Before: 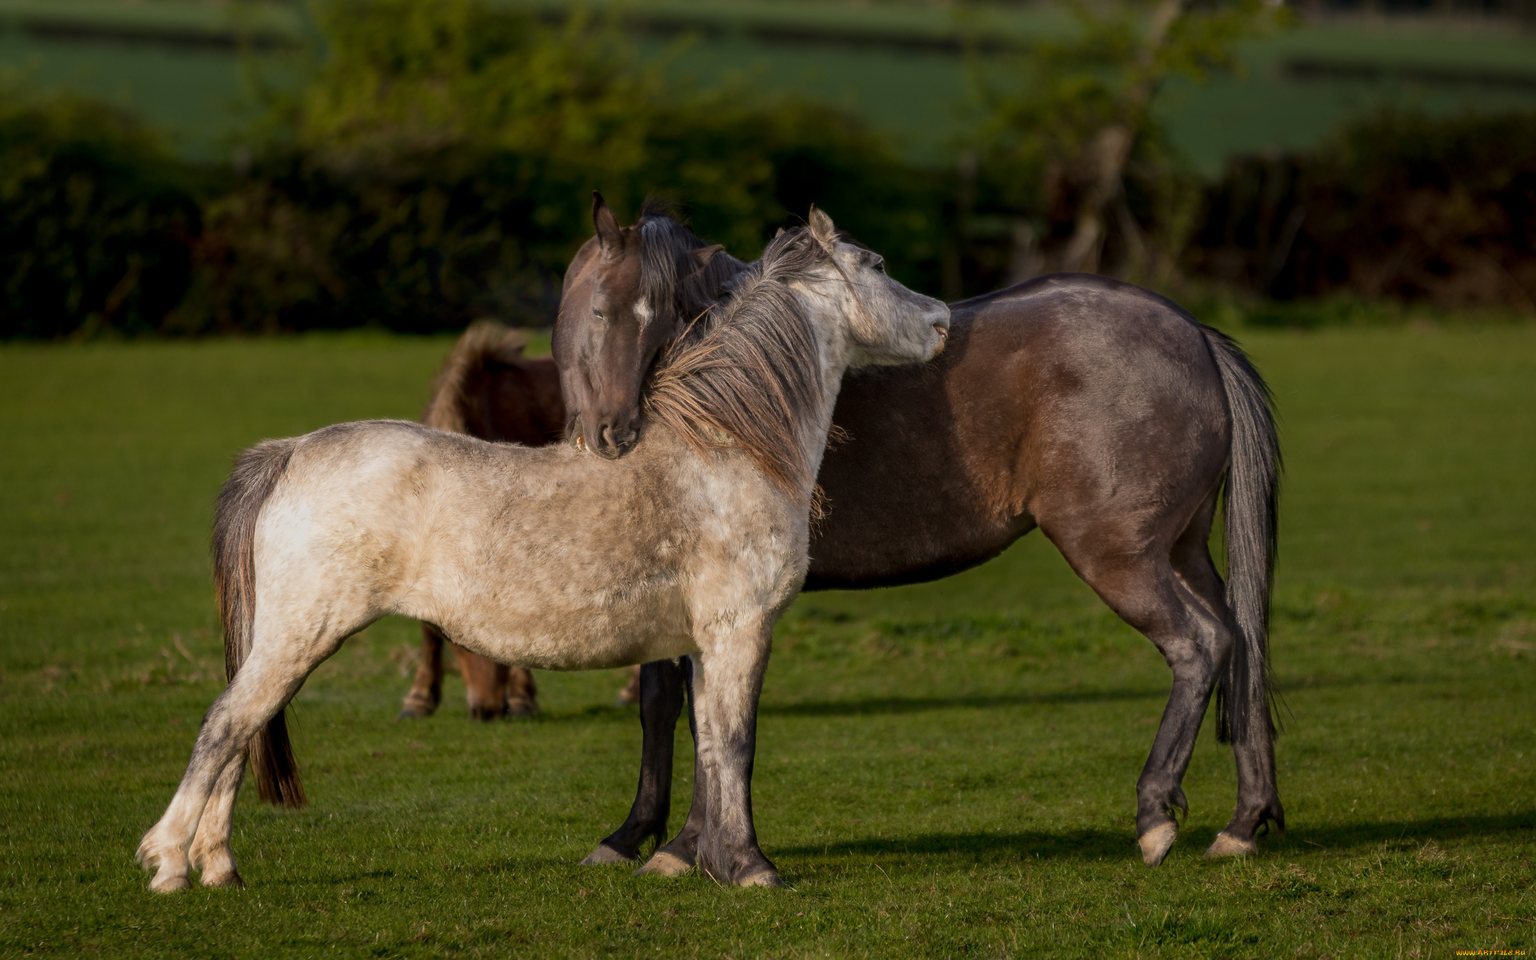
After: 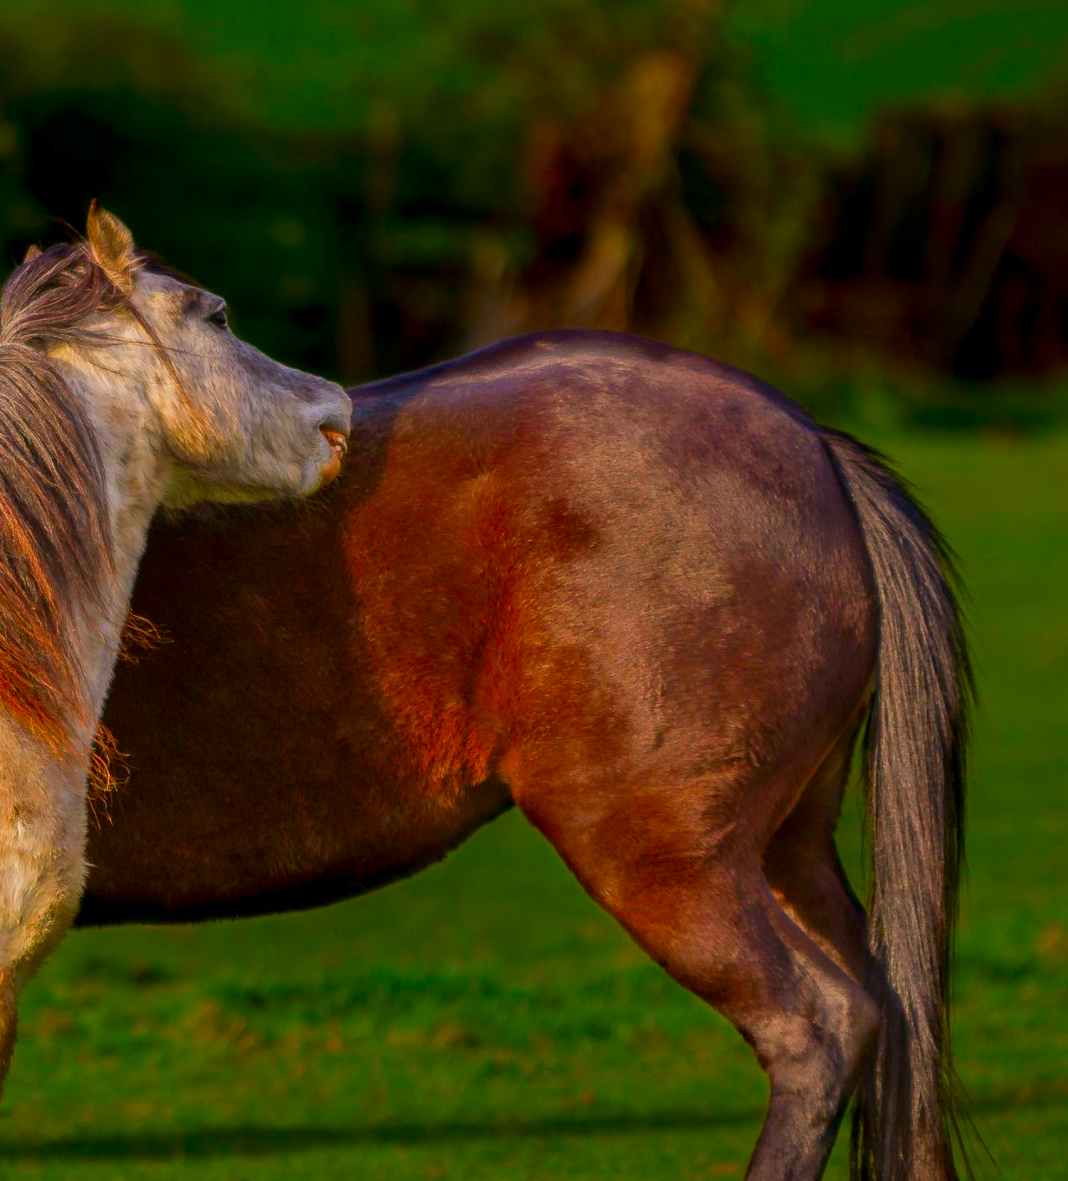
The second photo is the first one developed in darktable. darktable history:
color correction: highlights b* 0.054, saturation 2.96
crop and rotate: left 49.687%, top 10.121%, right 13.208%, bottom 24.227%
